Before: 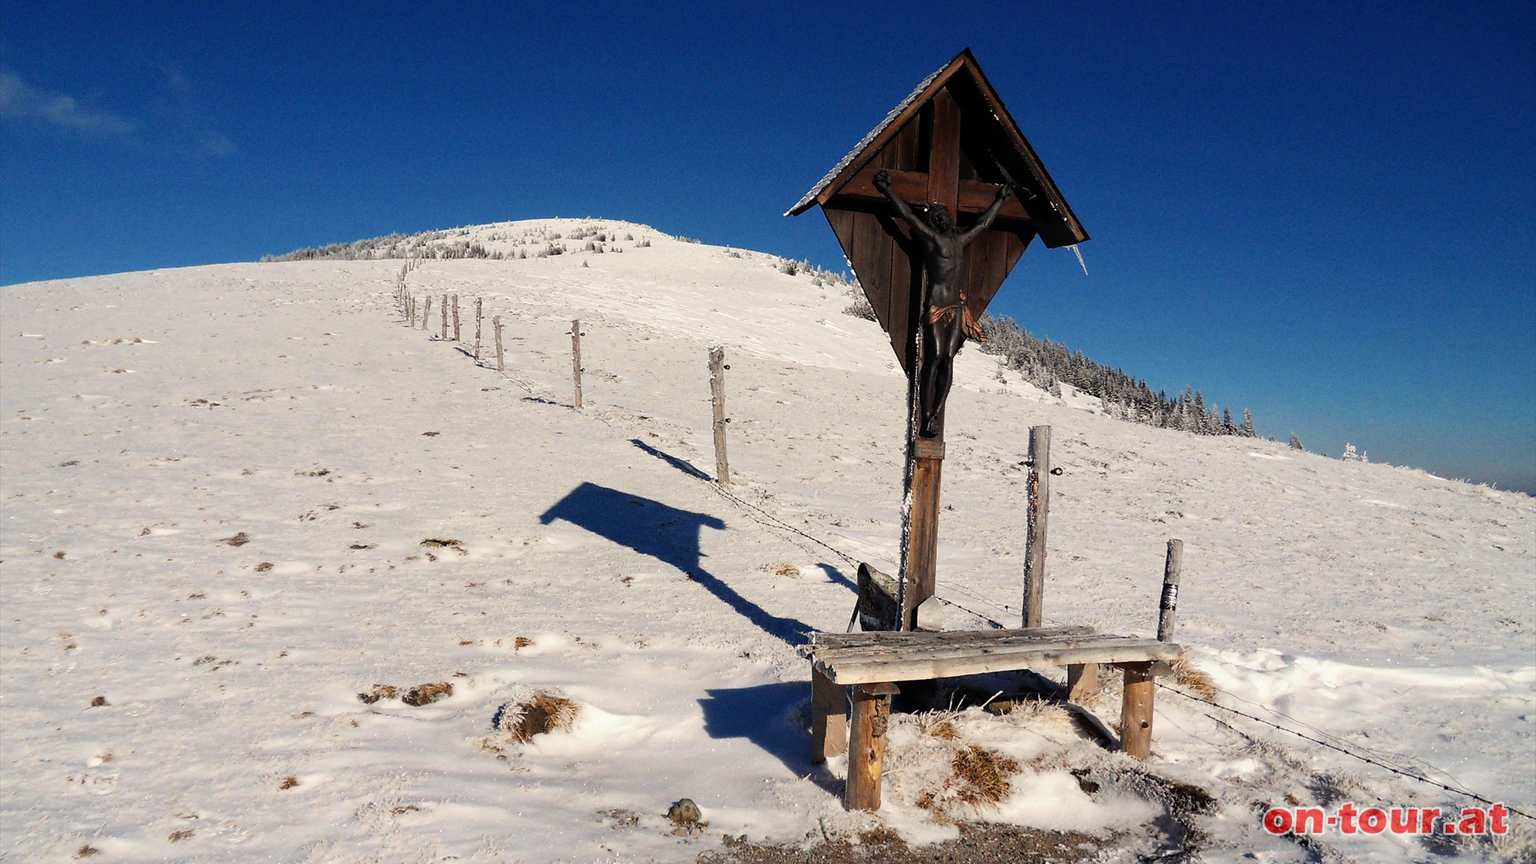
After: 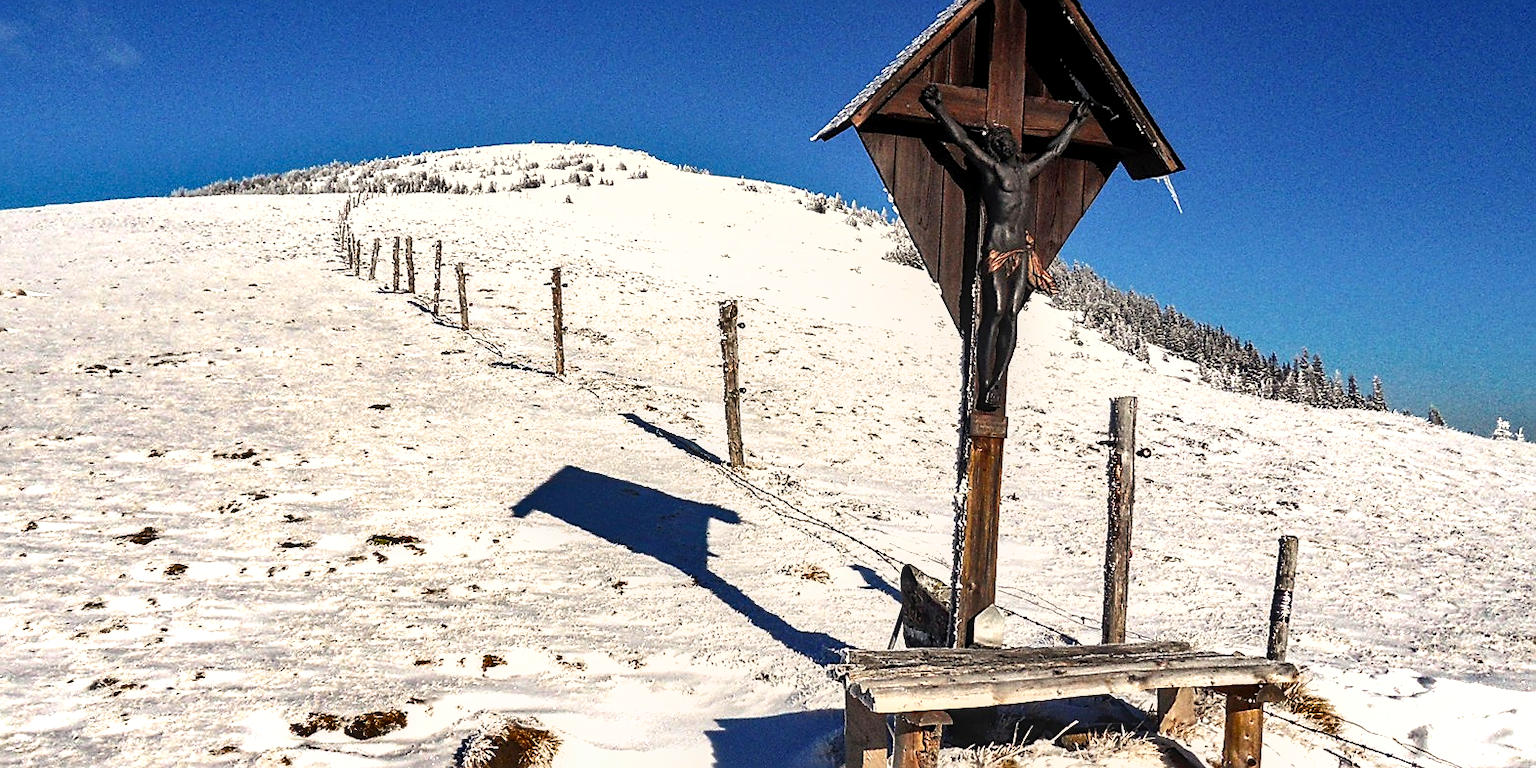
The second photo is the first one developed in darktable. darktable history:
sharpen: on, module defaults
crop: left 7.859%, top 11.75%, right 10.233%, bottom 15.406%
exposure: black level correction 0, exposure 0.698 EV, compensate exposure bias true, compensate highlight preservation false
local contrast: detail 130%
shadows and highlights: shadows 30.64, highlights -63.05, soften with gaussian
